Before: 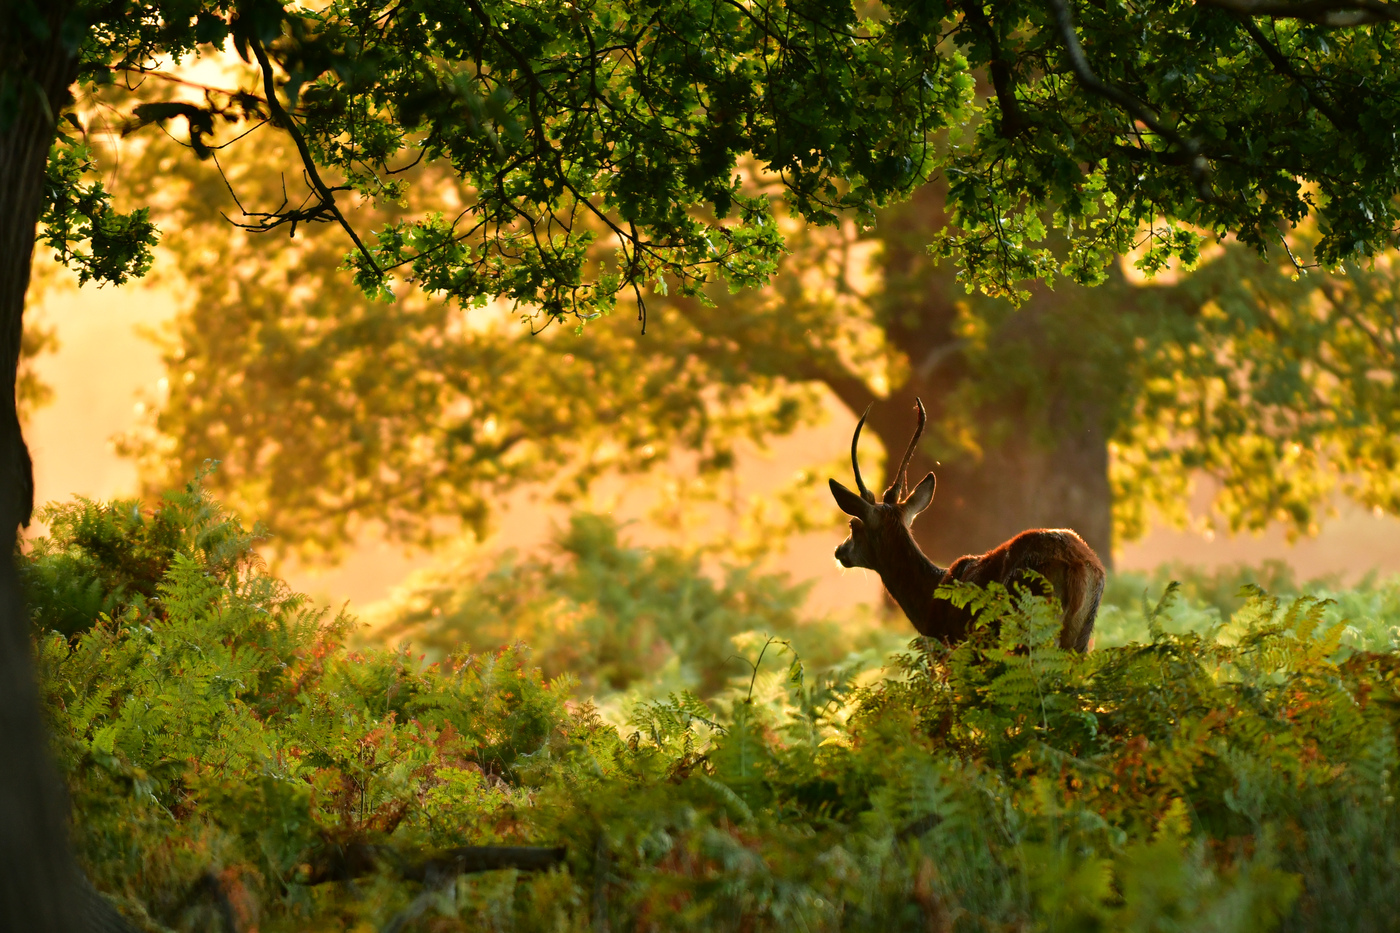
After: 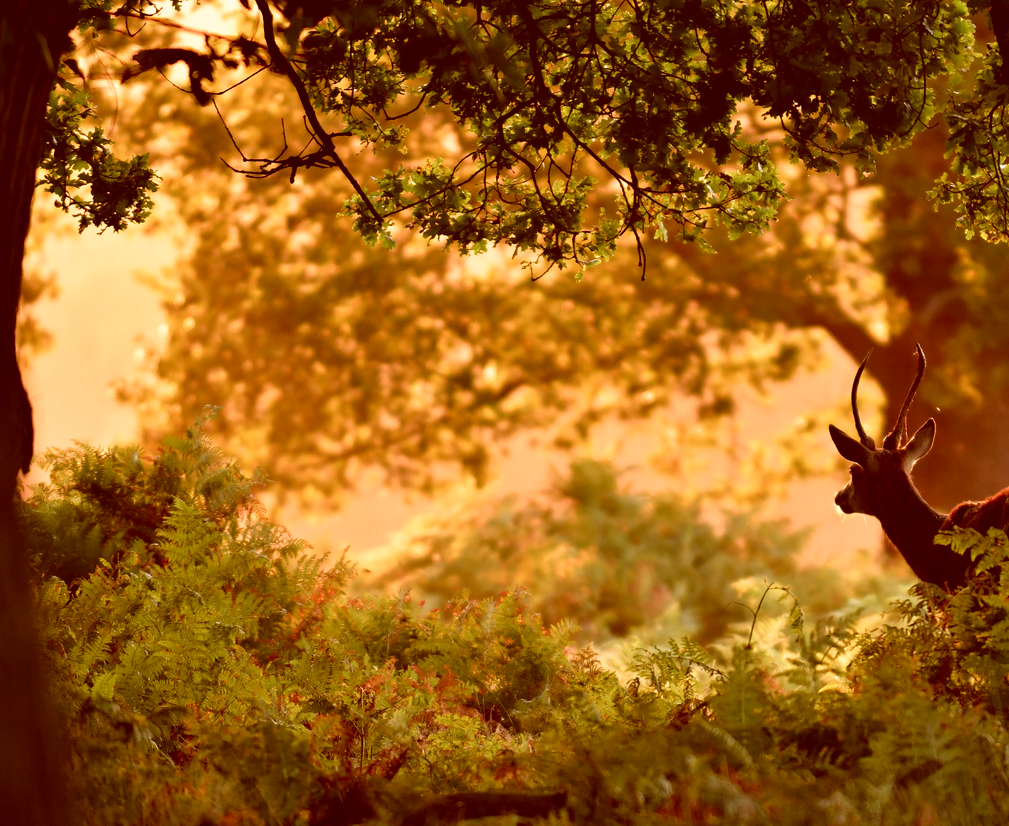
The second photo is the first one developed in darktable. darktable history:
color correction: highlights a* 9.4, highlights b* 8.91, shadows a* 39.2, shadows b* 39.47, saturation 0.768
crop: top 5.798%, right 27.911%, bottom 5.604%
